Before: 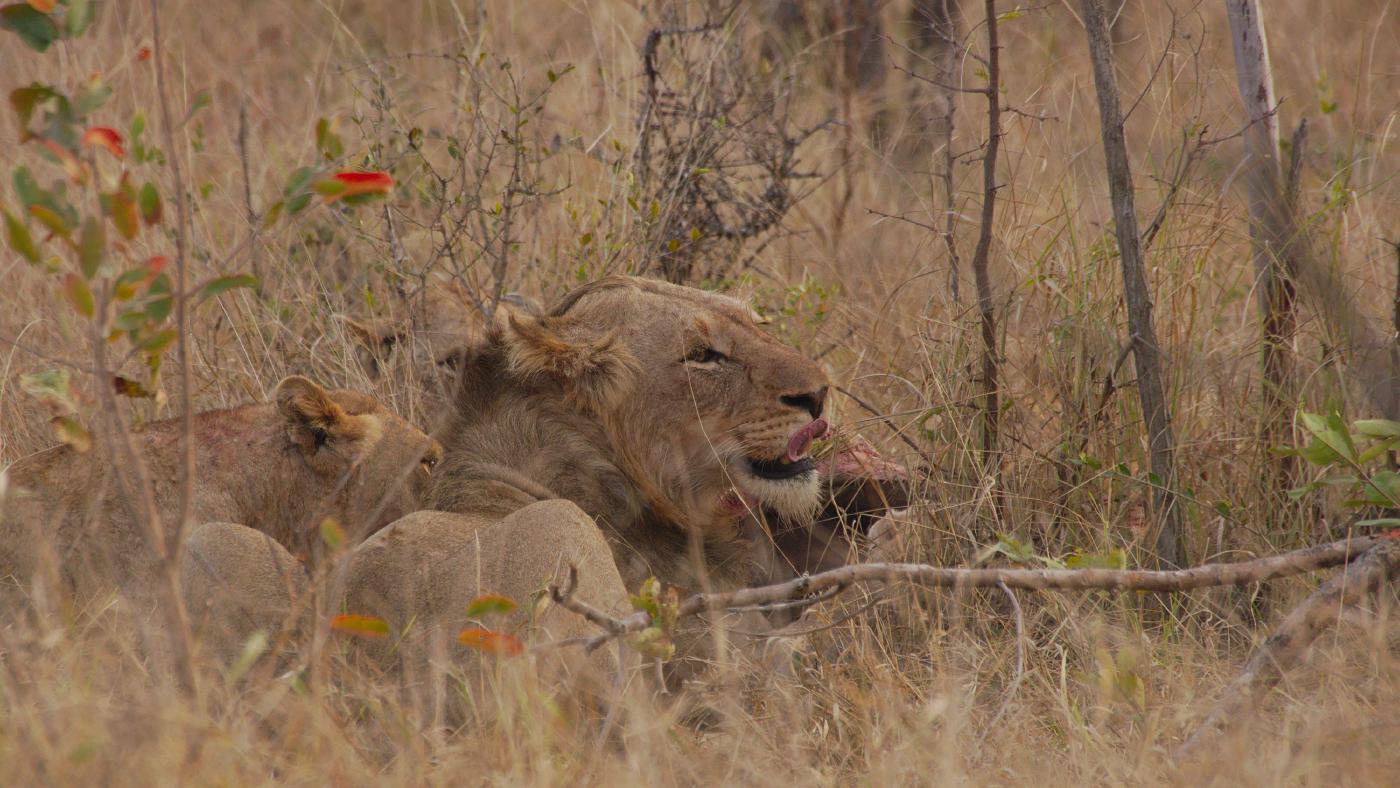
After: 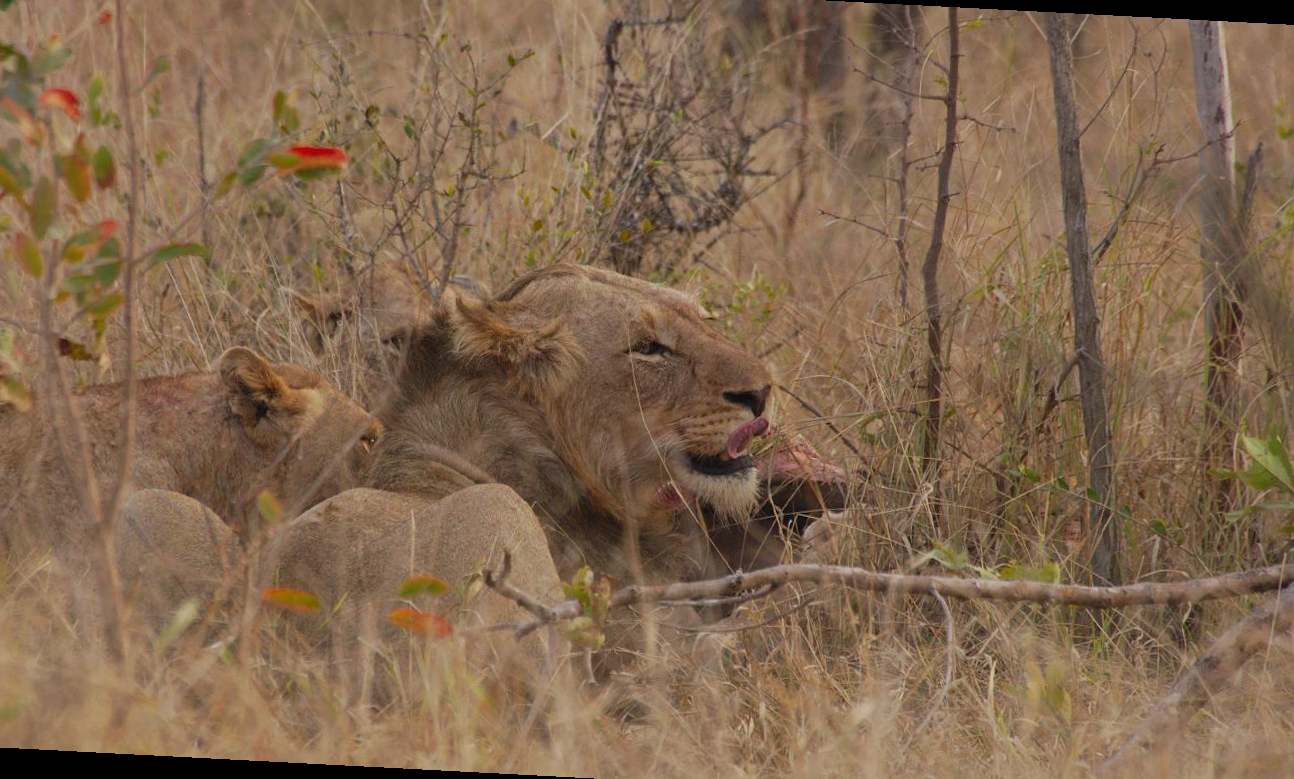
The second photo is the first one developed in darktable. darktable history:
crop and rotate: angle -2.99°, left 5.375%, top 5.169%, right 4.659%, bottom 4.18%
